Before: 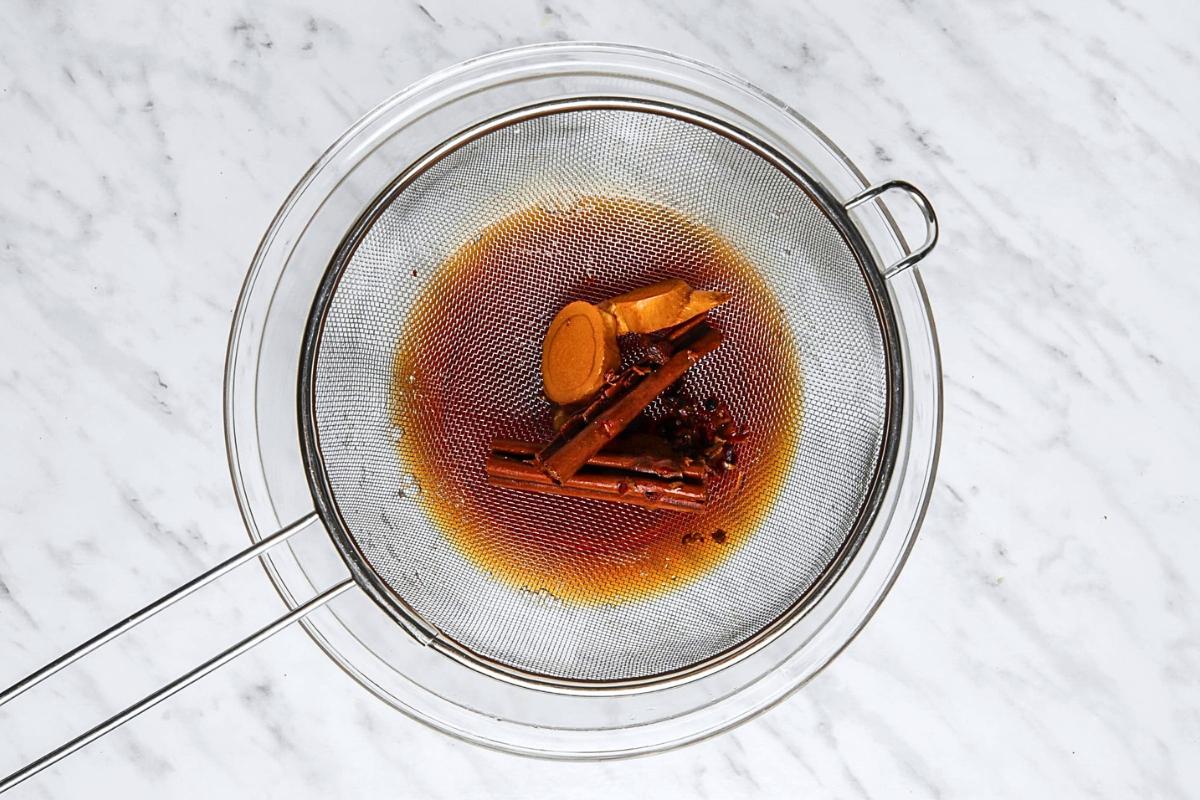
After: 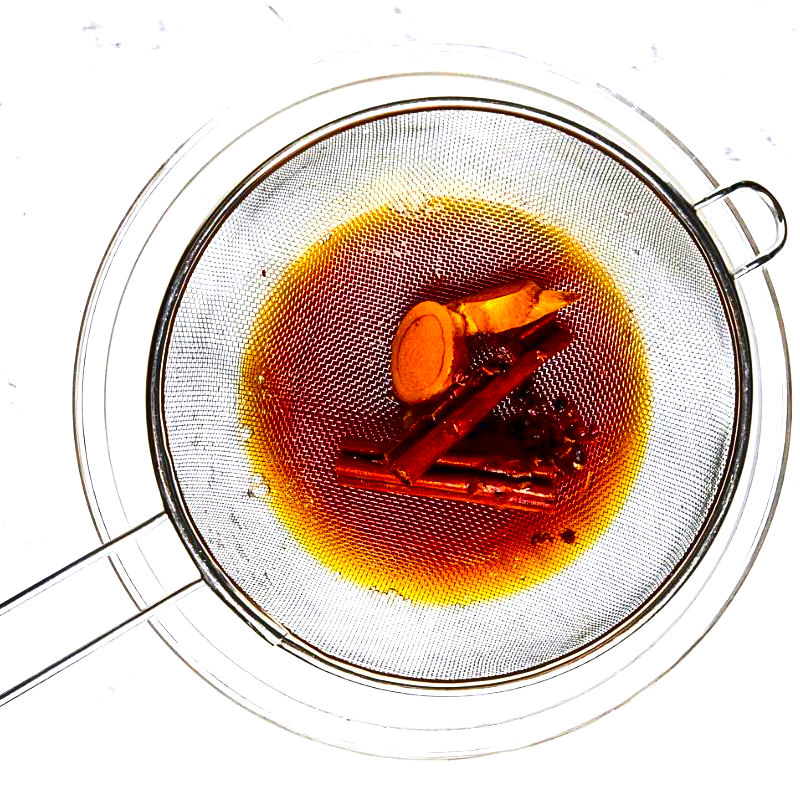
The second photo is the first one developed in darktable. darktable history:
contrast brightness saturation: contrast 0.21, brightness -0.104, saturation 0.206
color balance rgb: highlights gain › chroma 0.215%, highlights gain › hue 331.5°, linear chroma grading › global chroma 15.382%, perceptual saturation grading › global saturation 19.839%, perceptual brilliance grading › global brilliance 25.467%, global vibrance 20%
crop and rotate: left 12.655%, right 20.677%
tone equalizer: -7 EV 0.107 EV
